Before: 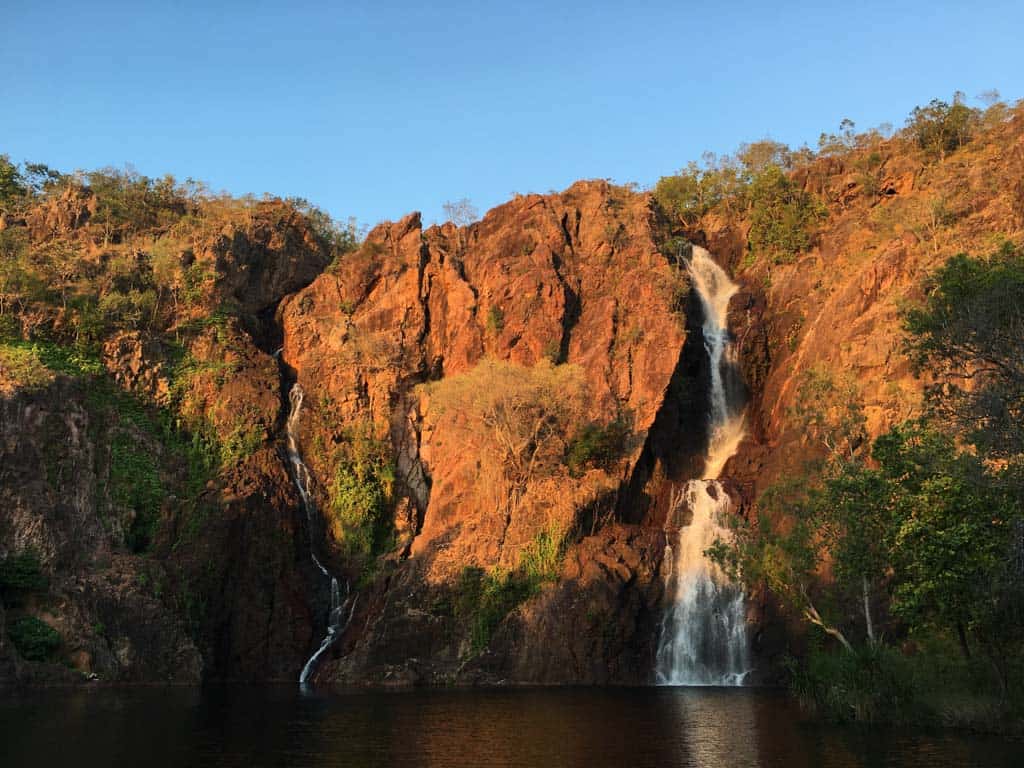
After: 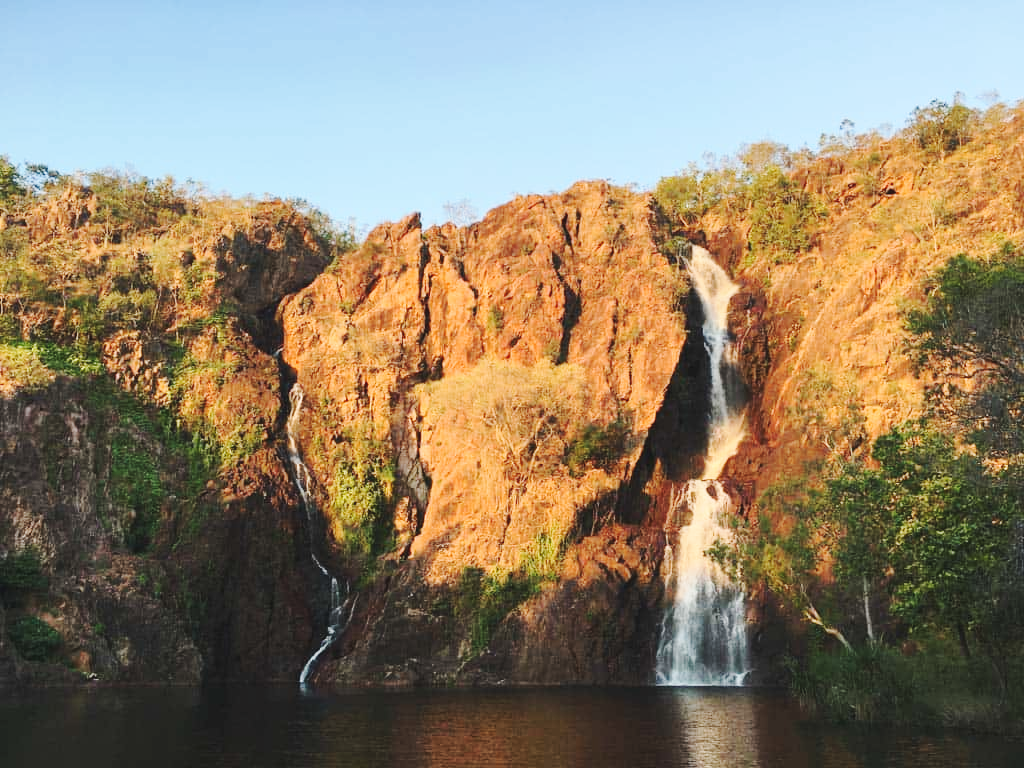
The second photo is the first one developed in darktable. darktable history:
base curve: curves: ch0 [(0, 0.007) (0.028, 0.063) (0.121, 0.311) (0.46, 0.743) (0.859, 0.957) (1, 1)], preserve colors none
